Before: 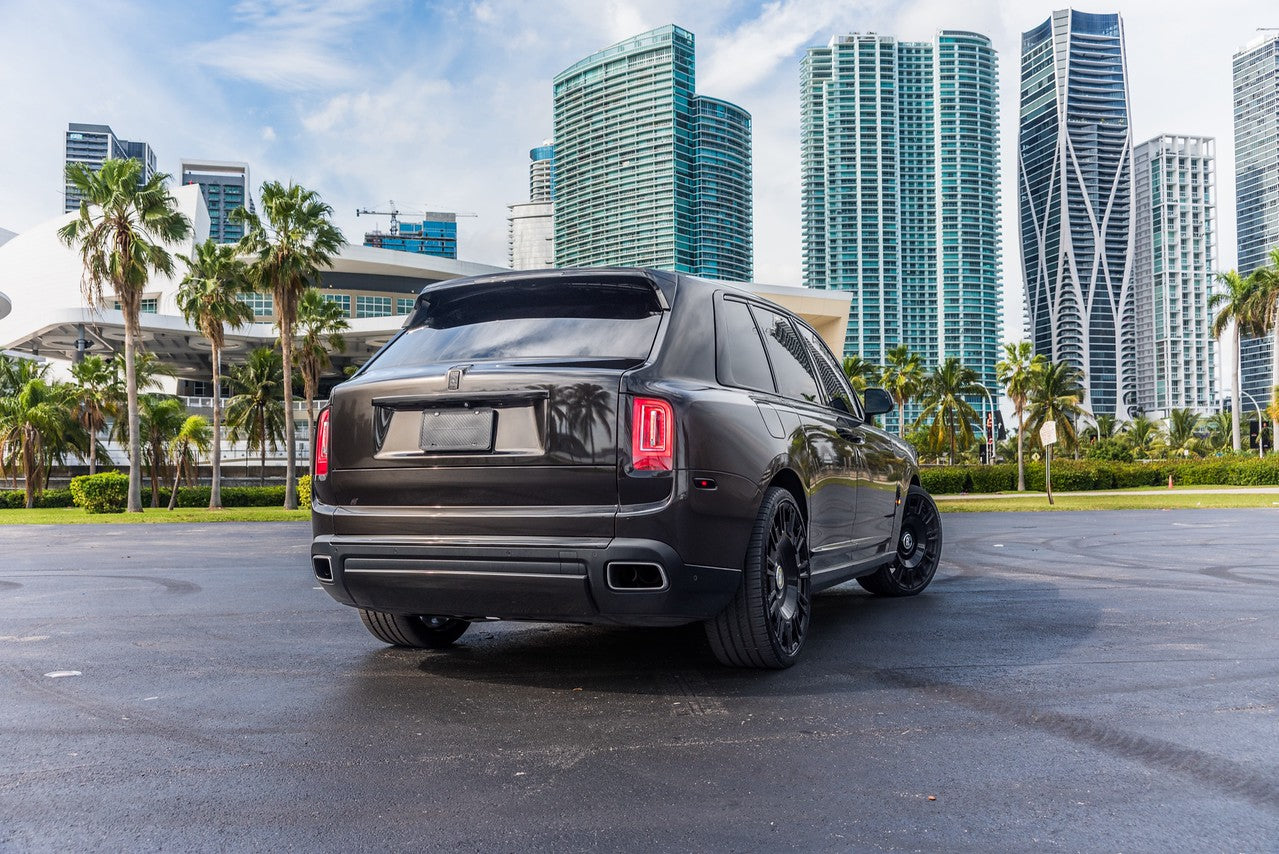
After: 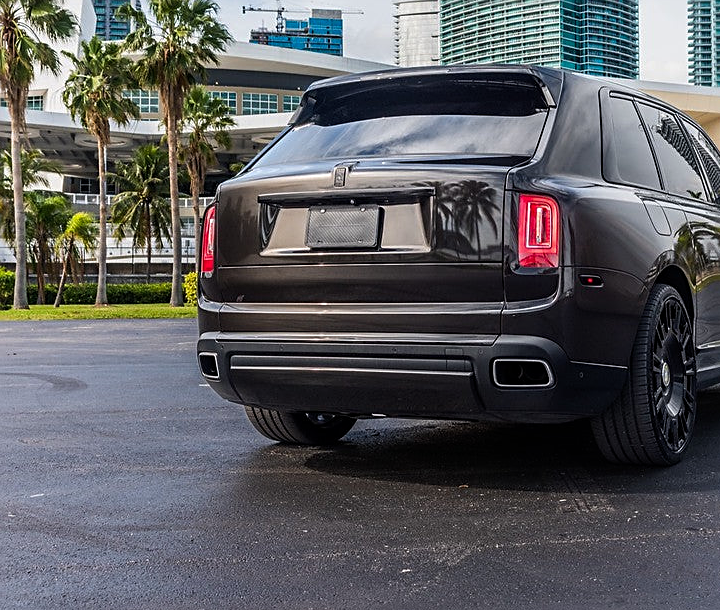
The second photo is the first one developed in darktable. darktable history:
sharpen: on, module defaults
color balance: contrast 10%
exposure: exposure -0.242 EV, compensate highlight preservation false
crop: left 8.966%, top 23.852%, right 34.699%, bottom 4.703%
